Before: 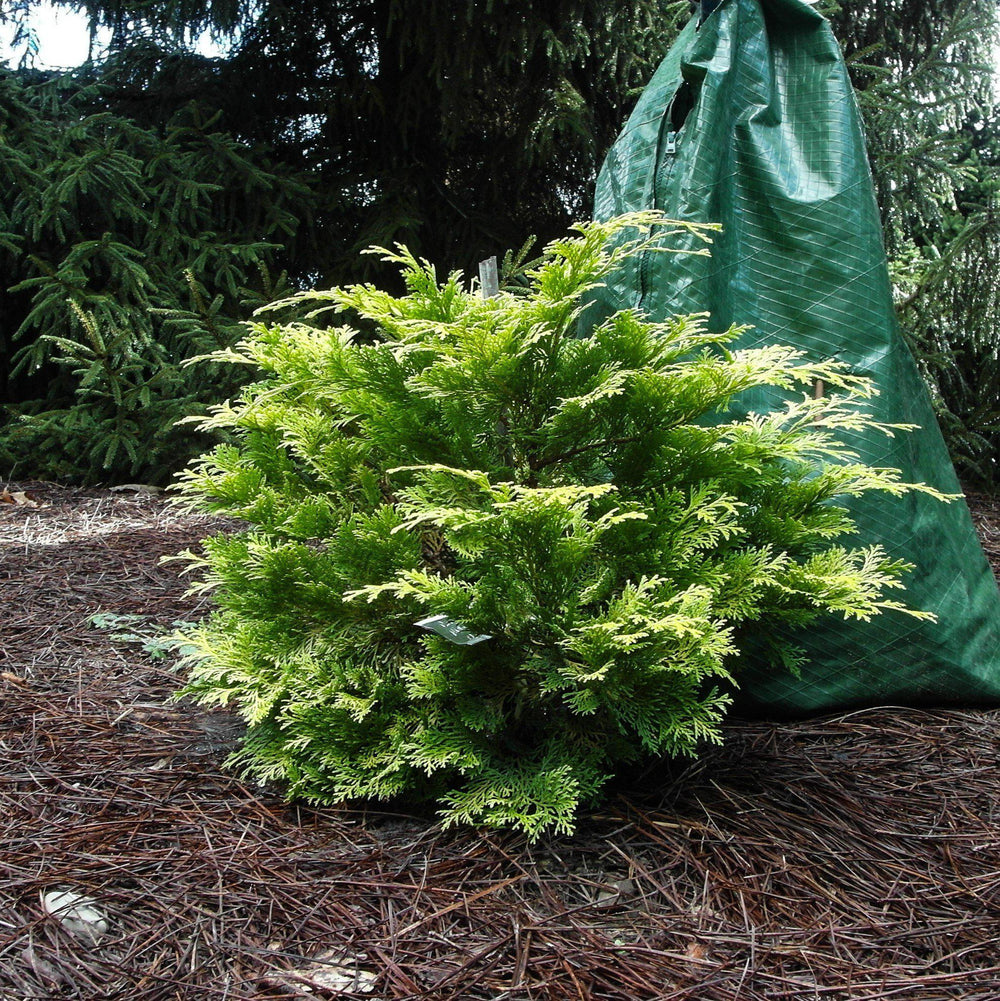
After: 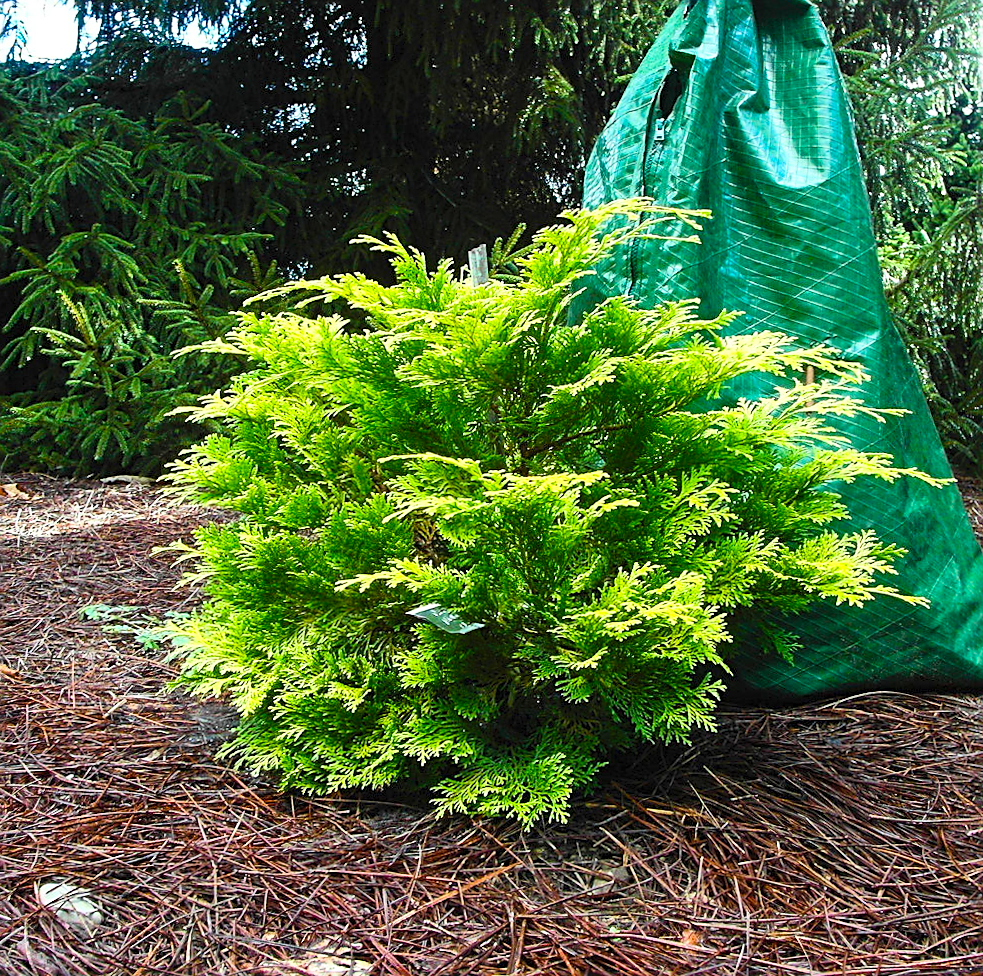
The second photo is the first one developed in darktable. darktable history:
crop: left 0.434%, top 0.485%, right 0.244%, bottom 0.386%
sharpen: on, module defaults
exposure: compensate highlight preservation false
rotate and perspective: rotation -0.45°, automatic cropping original format, crop left 0.008, crop right 0.992, crop top 0.012, crop bottom 0.988
velvia: strength 32%, mid-tones bias 0.2
contrast brightness saturation: contrast 0.24, brightness 0.26, saturation 0.39
